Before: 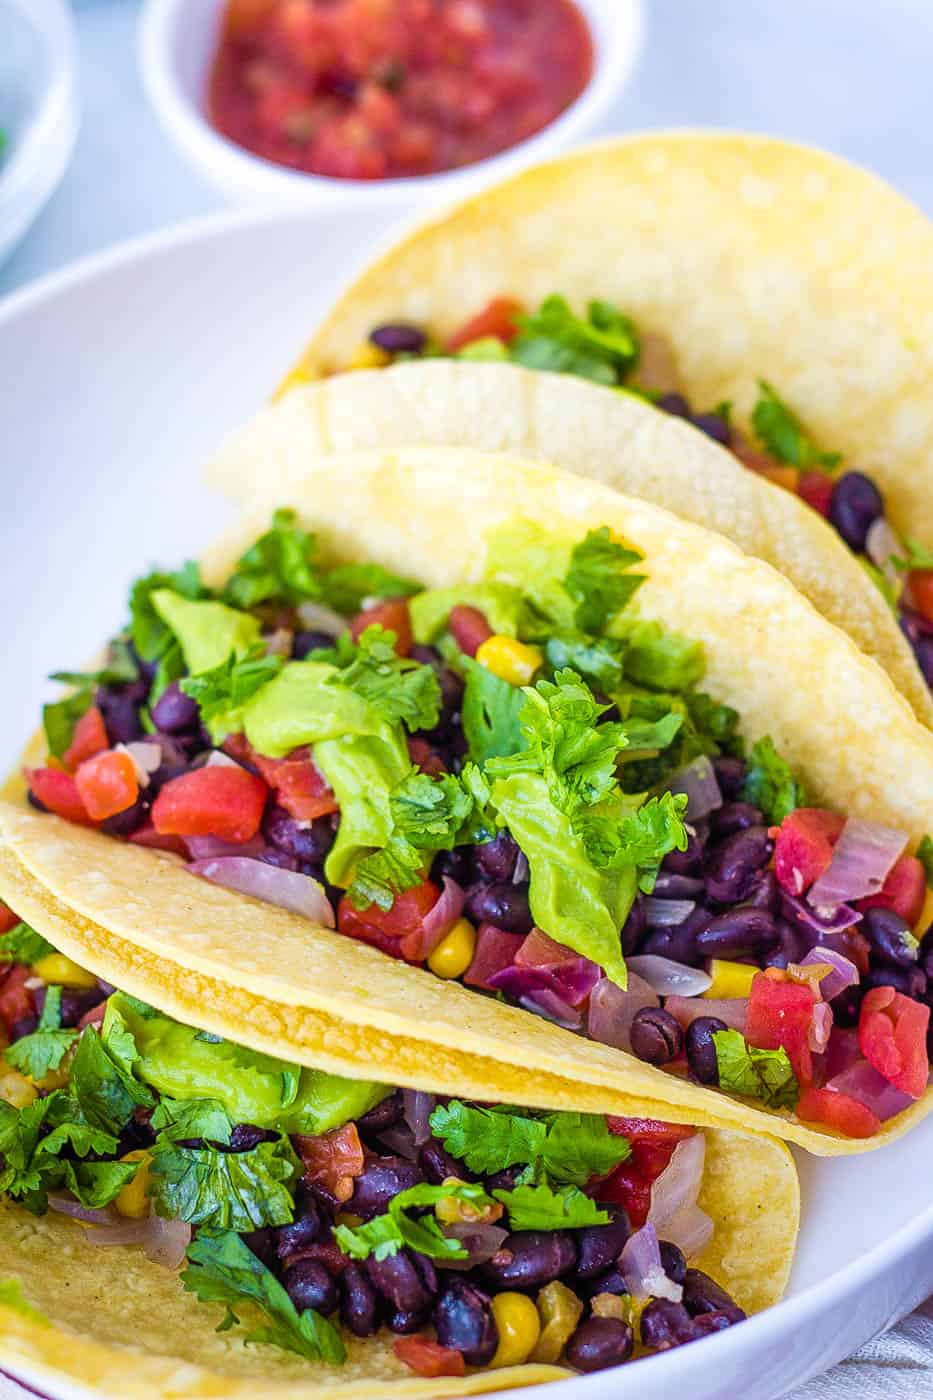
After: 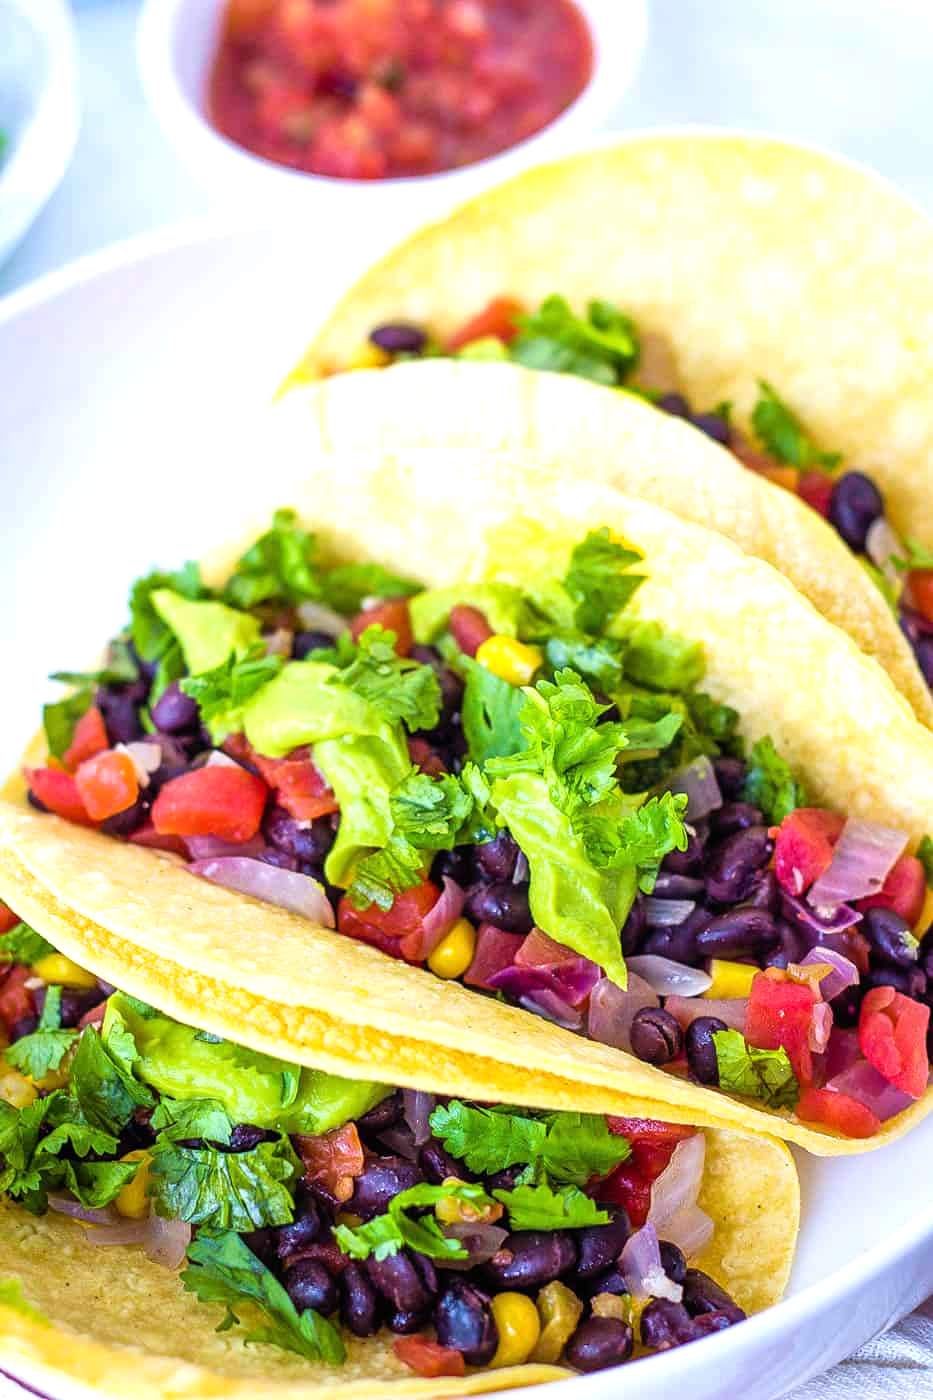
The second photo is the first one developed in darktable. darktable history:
tone equalizer: -8 EV -0.404 EV, -7 EV -0.413 EV, -6 EV -0.359 EV, -5 EV -0.185 EV, -3 EV 0.22 EV, -2 EV 0.359 EV, -1 EV 0.366 EV, +0 EV 0.437 EV
